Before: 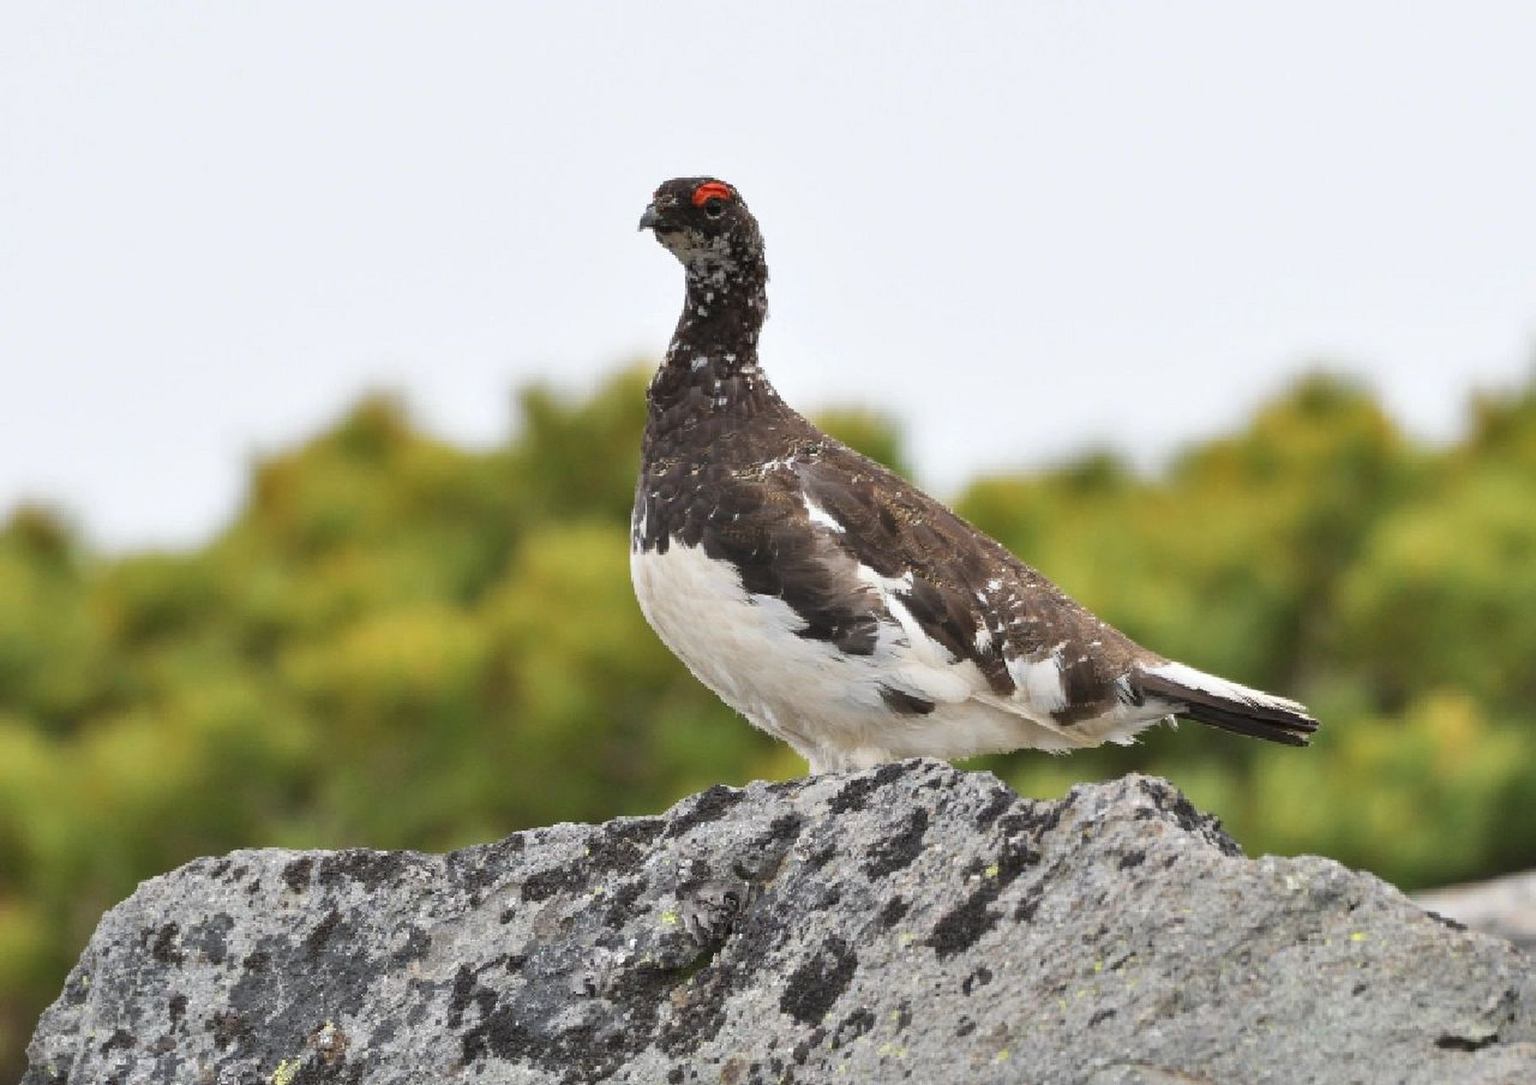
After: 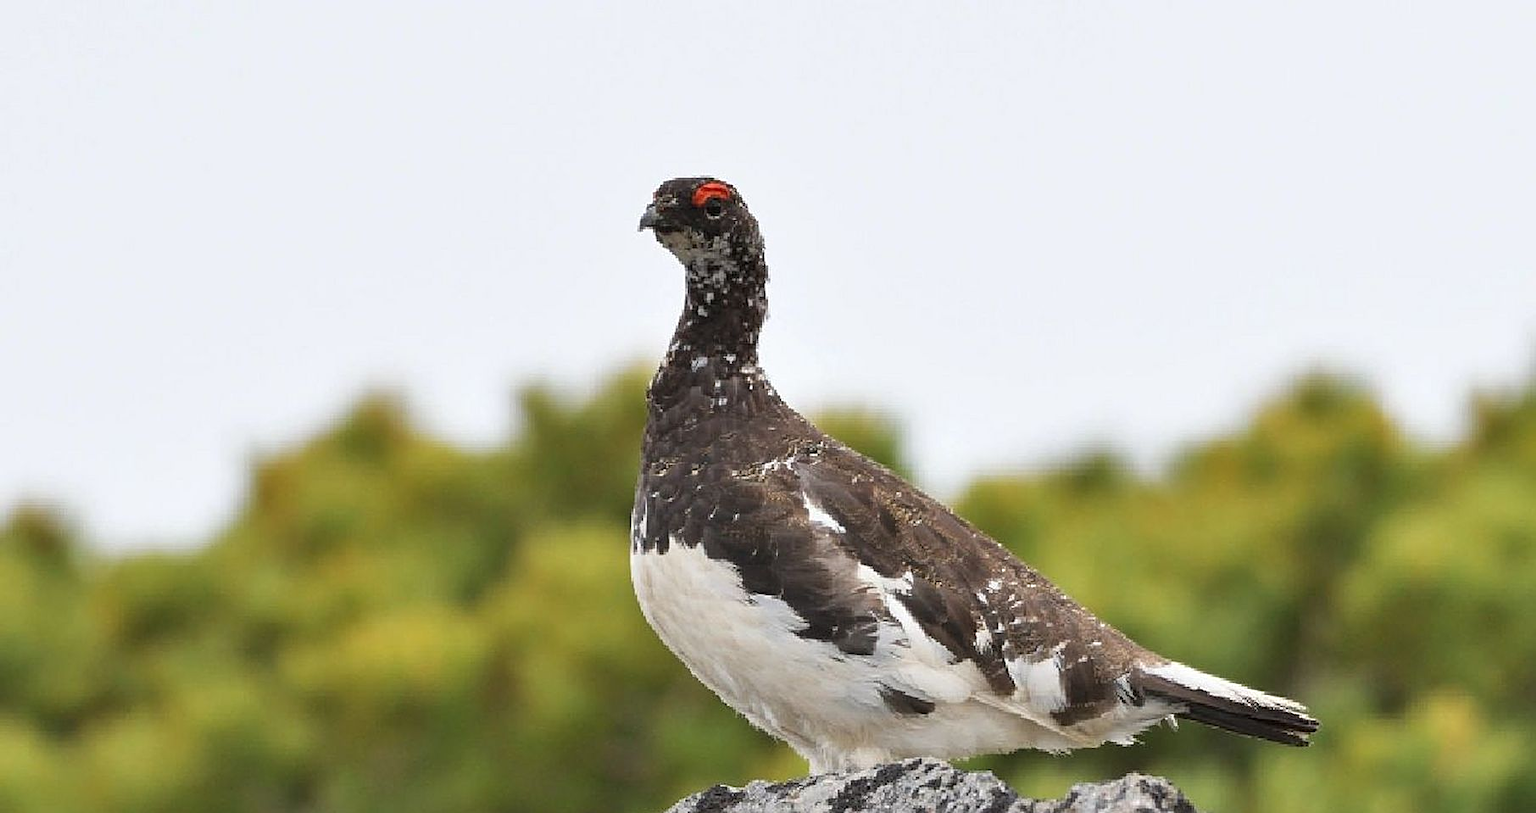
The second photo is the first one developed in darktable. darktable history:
sharpen: on, module defaults
crop: bottom 24.987%
